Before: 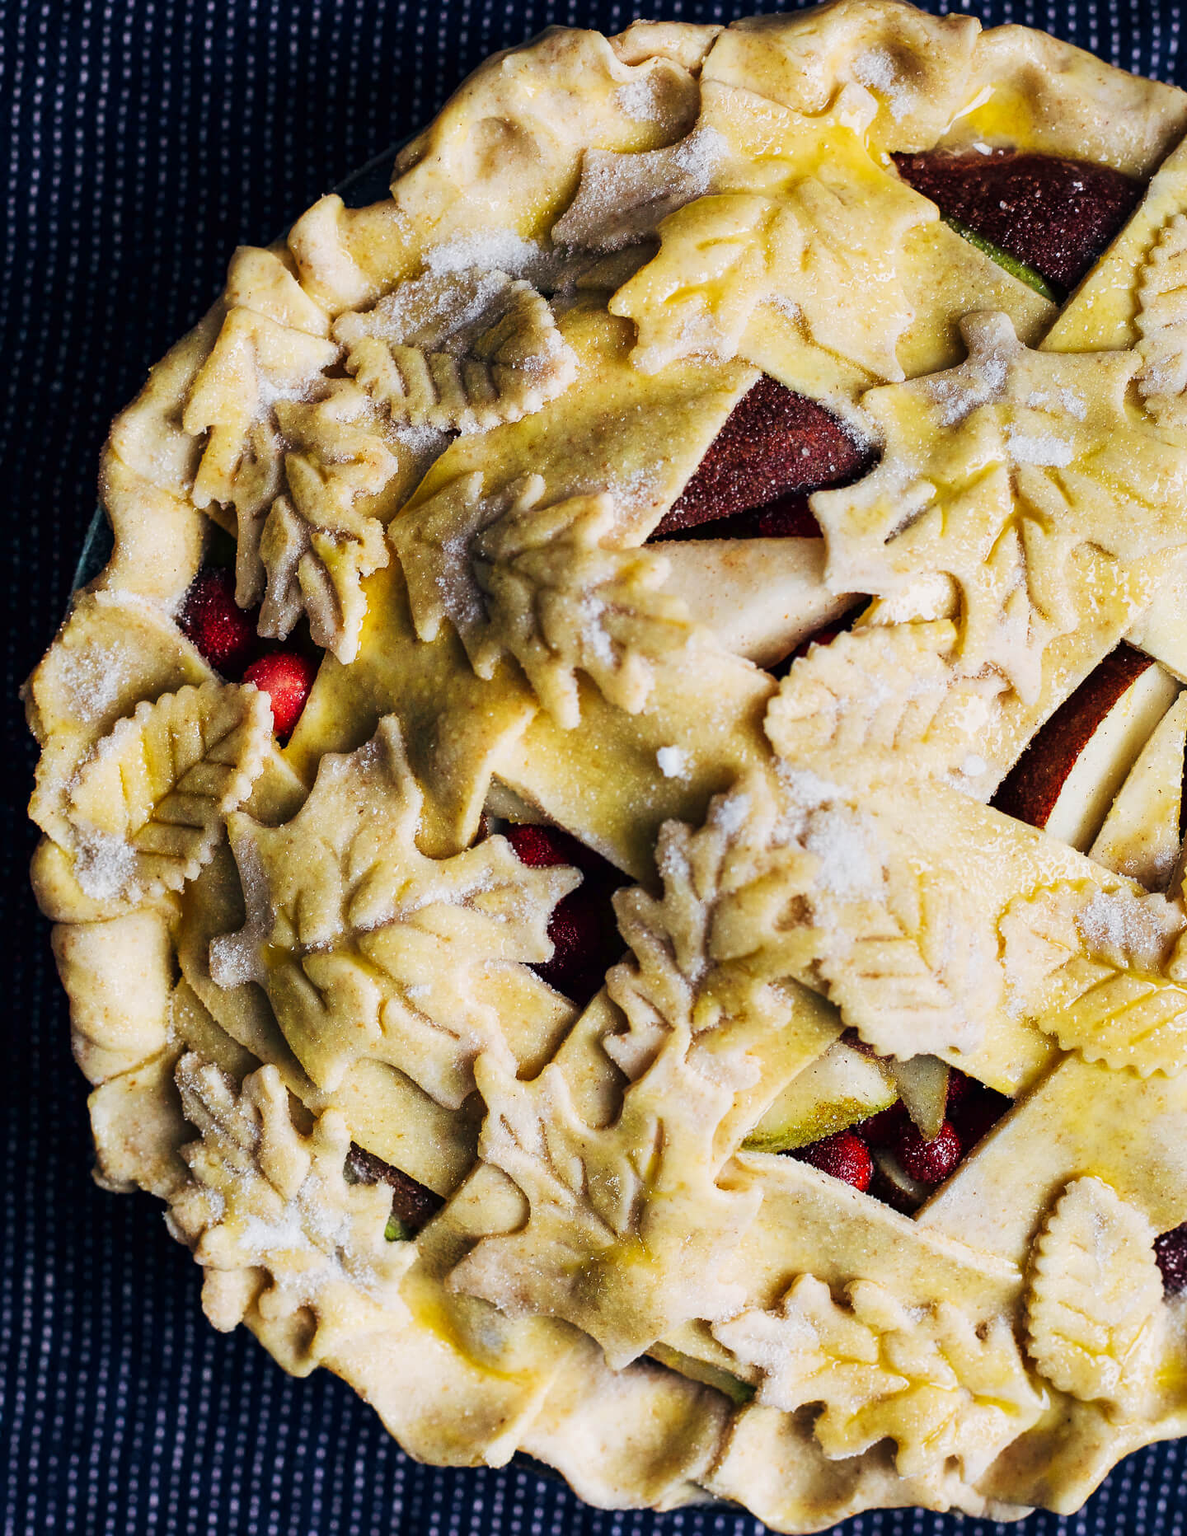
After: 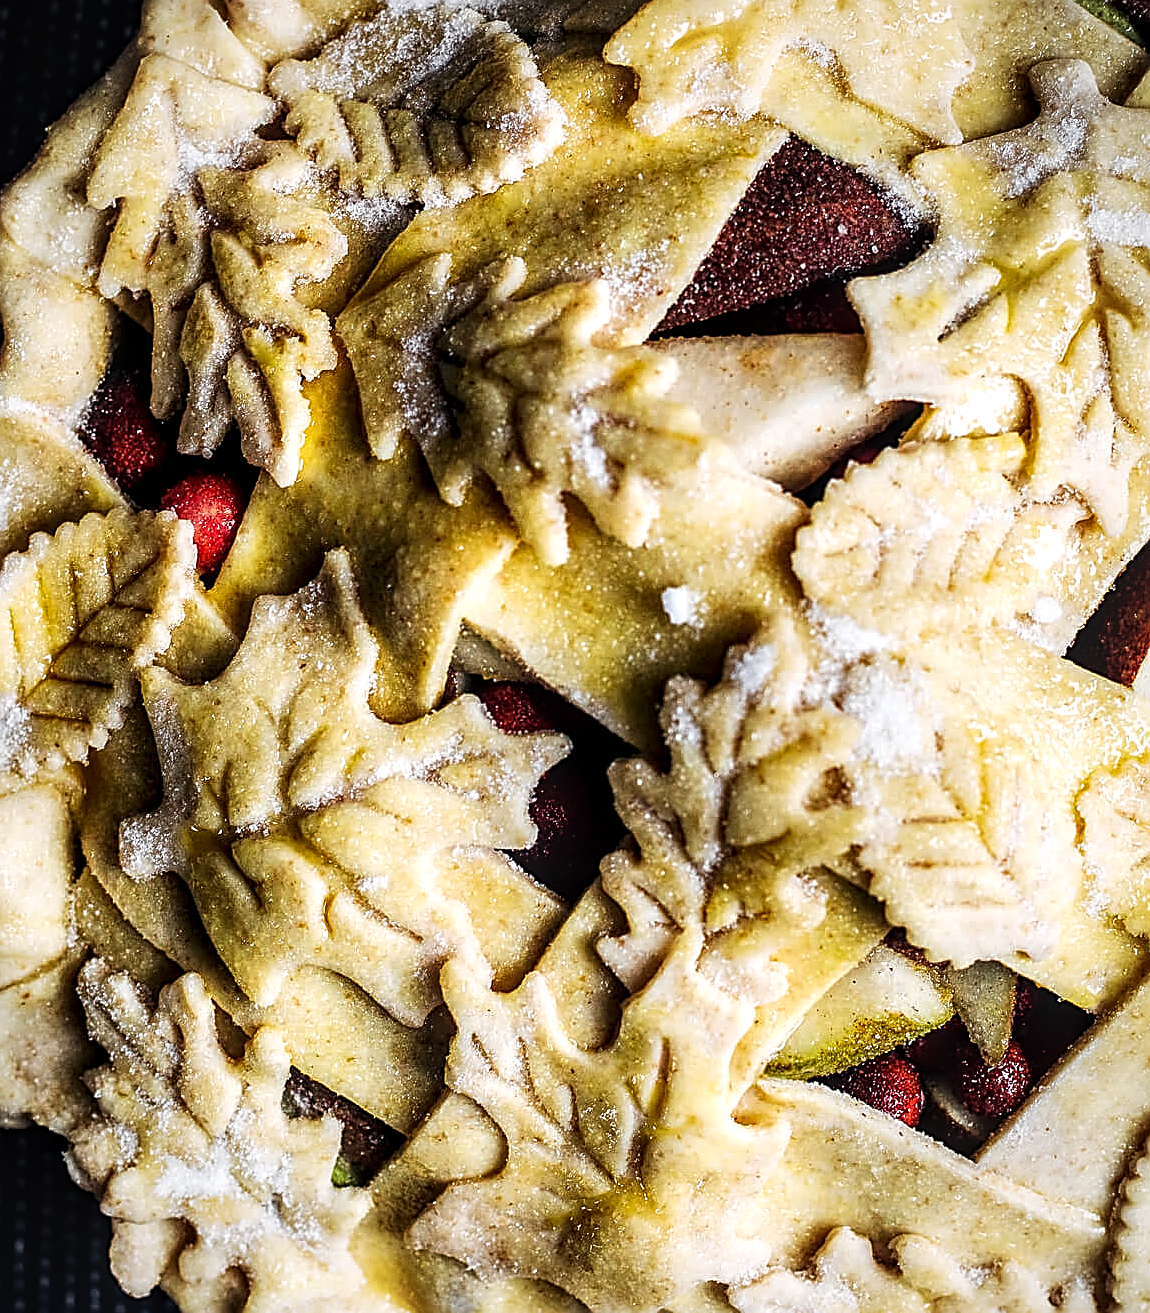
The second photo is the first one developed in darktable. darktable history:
crop: left 9.407%, top 17.121%, right 10.672%, bottom 12.387%
sharpen: amount 0.896
local contrast: detail 142%
tone equalizer: -8 EV -0.776 EV, -7 EV -0.671 EV, -6 EV -0.582 EV, -5 EV -0.411 EV, -3 EV 0.376 EV, -2 EV 0.6 EV, -1 EV 0.676 EV, +0 EV 0.75 EV, edges refinement/feathering 500, mask exposure compensation -1.57 EV, preserve details guided filter
exposure: exposure -0.322 EV, compensate exposure bias true, compensate highlight preservation false
vignetting: fall-off radius 93.06%
